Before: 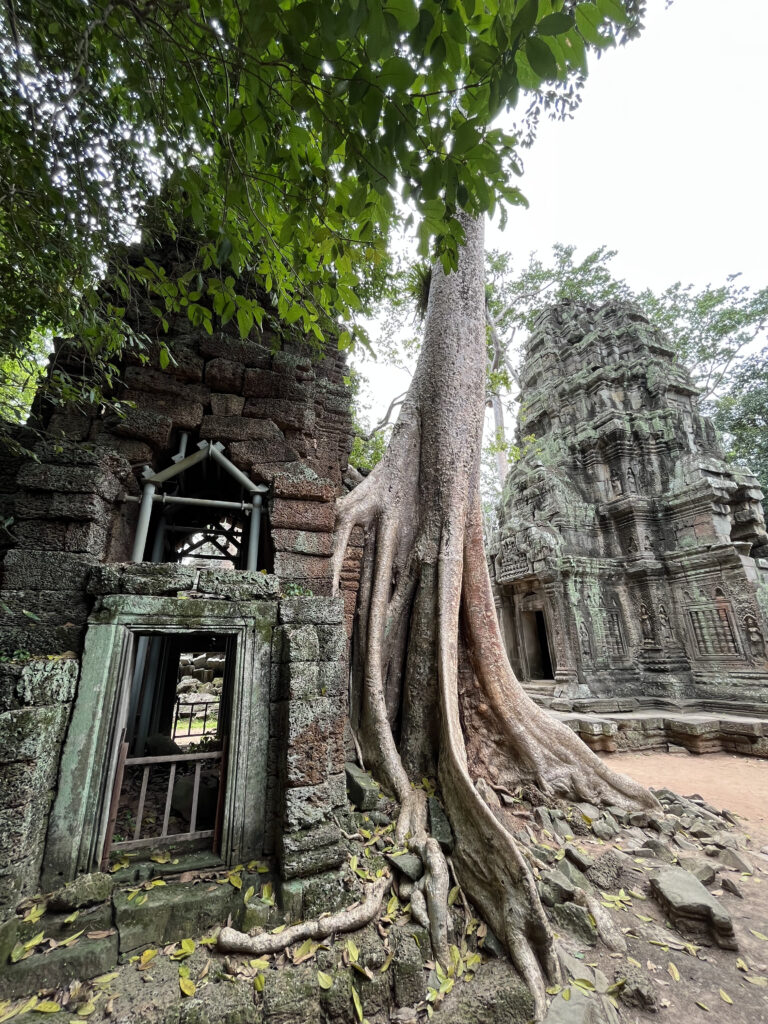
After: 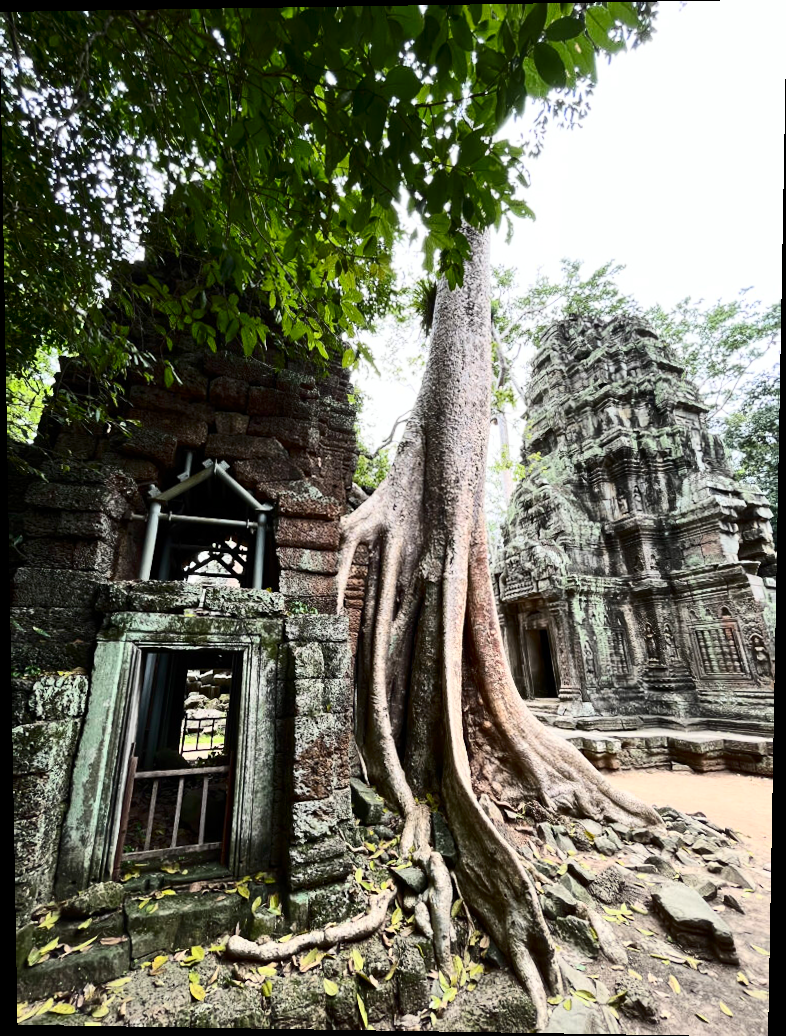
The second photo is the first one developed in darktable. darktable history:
rotate and perspective: lens shift (vertical) 0.048, lens shift (horizontal) -0.024, automatic cropping off
contrast brightness saturation: contrast 0.4, brightness 0.05, saturation 0.25
